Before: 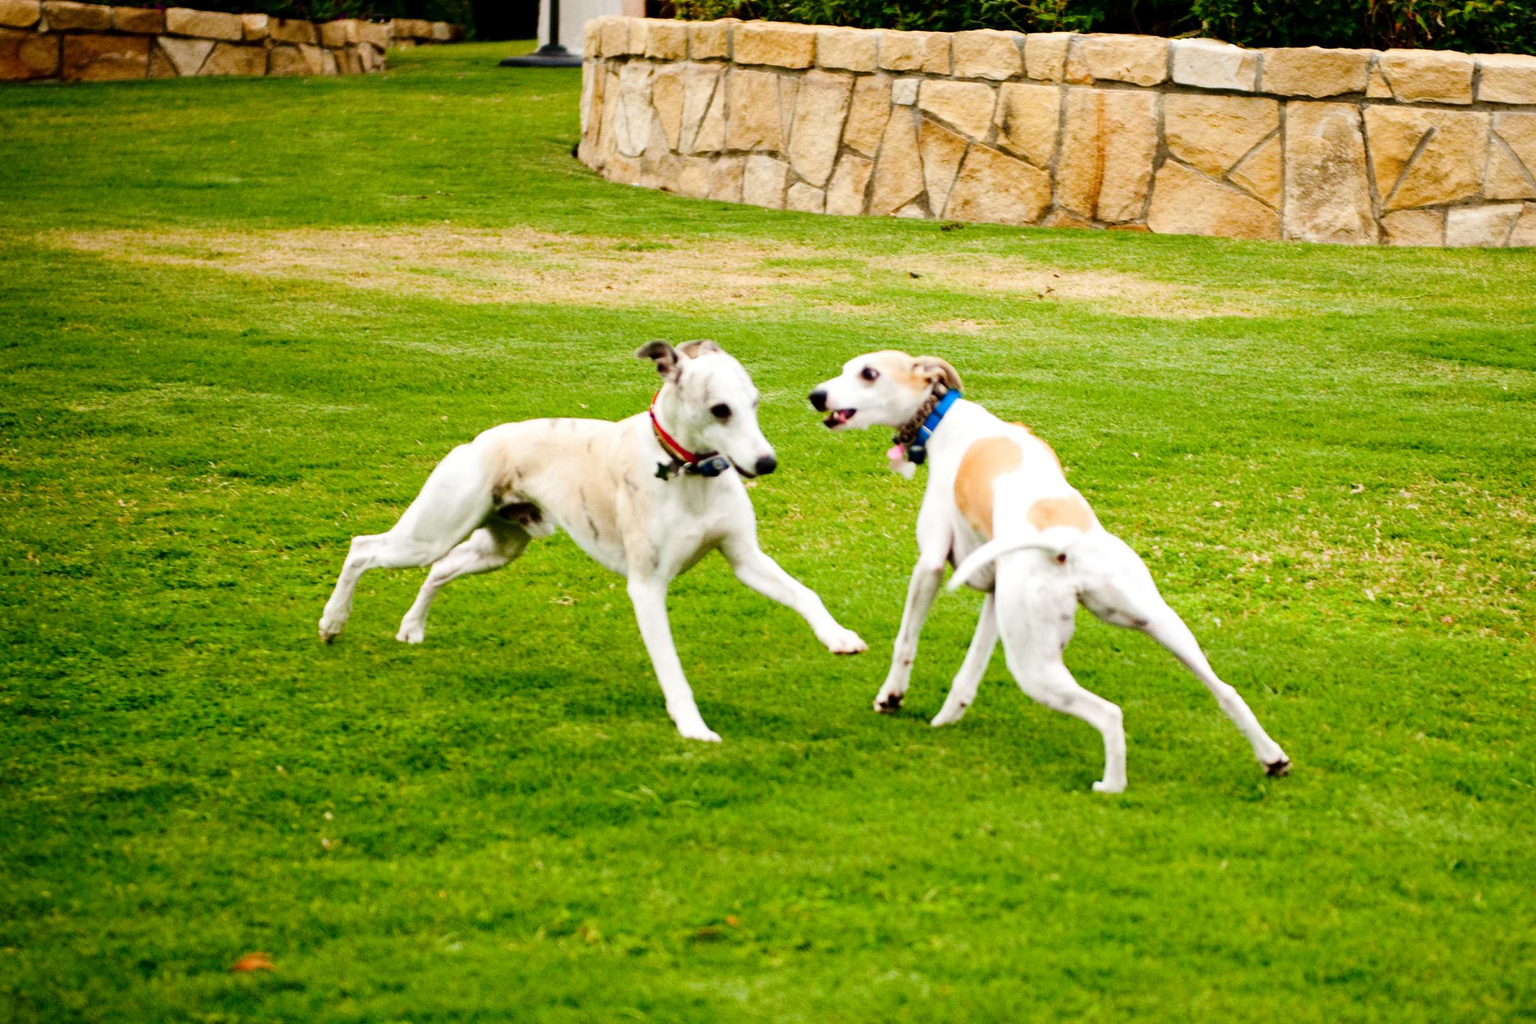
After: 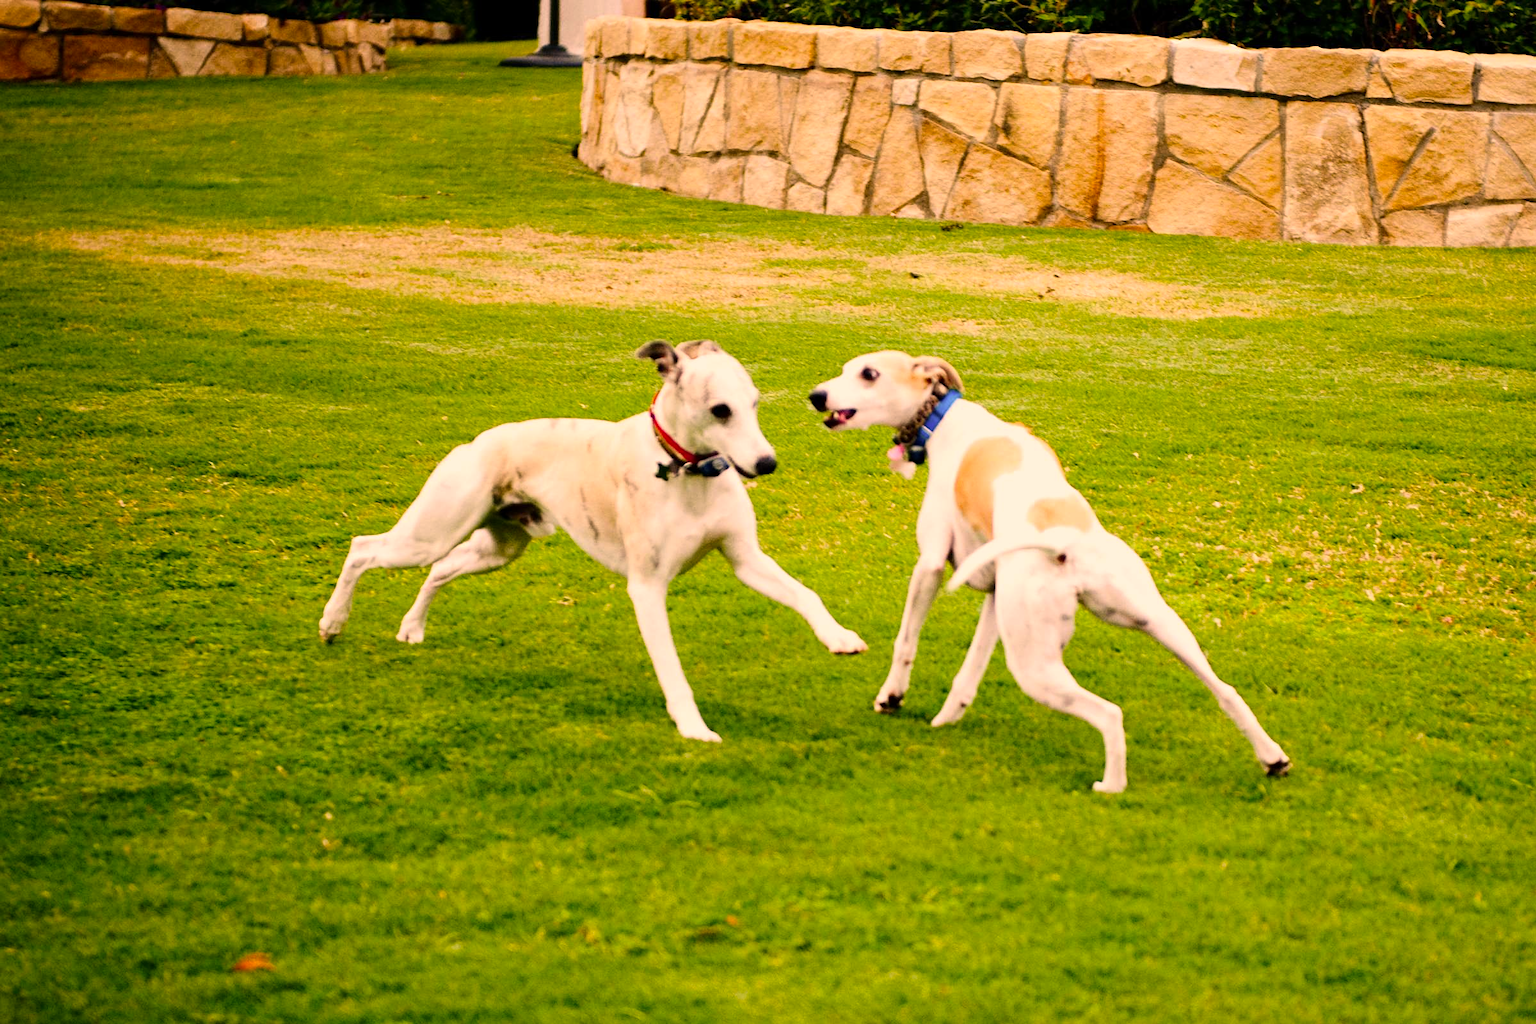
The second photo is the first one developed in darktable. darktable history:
sharpen: amount 0.207
color correction: highlights a* 17.87, highlights b* 18.88
